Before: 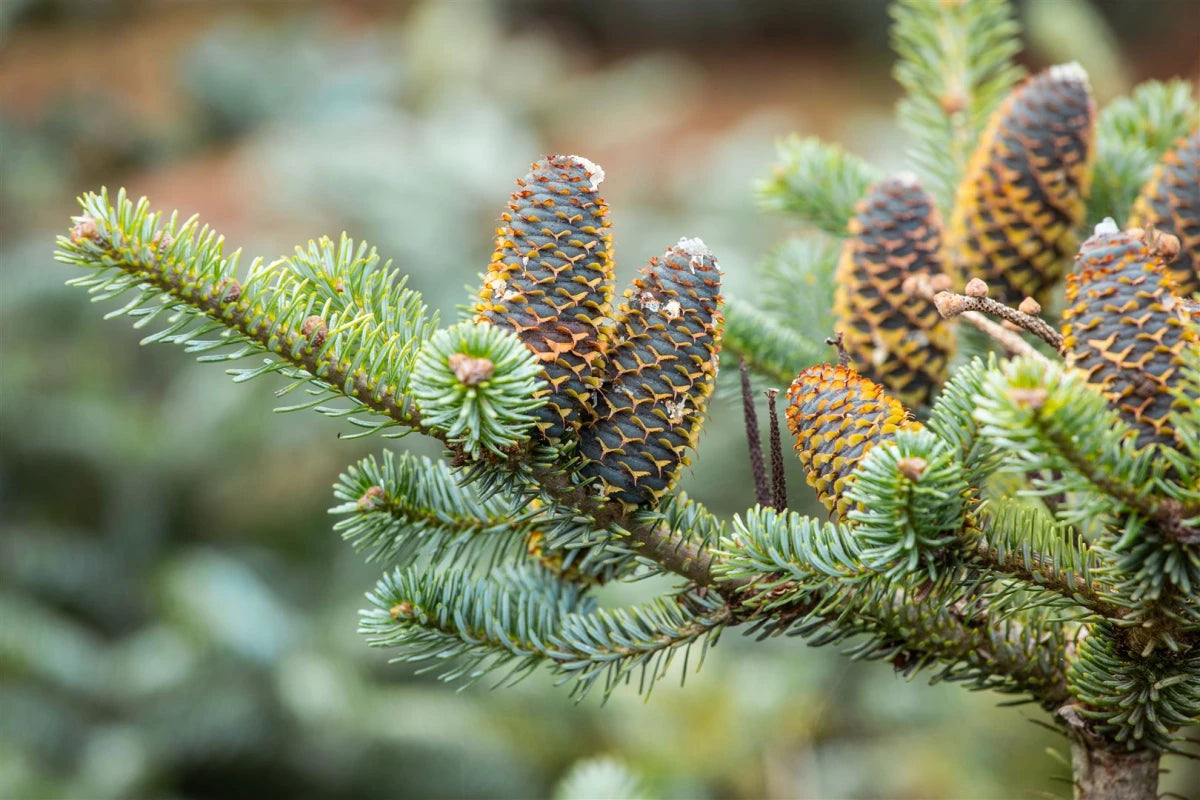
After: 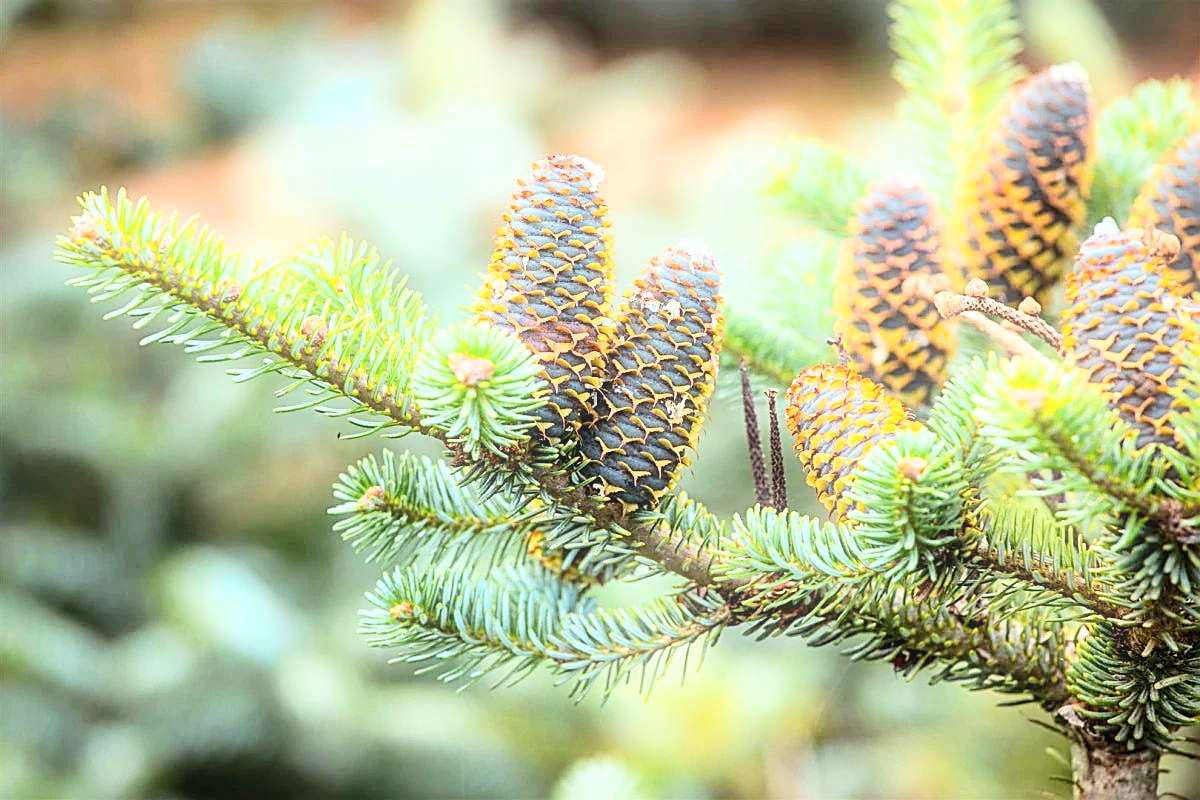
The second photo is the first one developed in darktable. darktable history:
base curve: curves: ch0 [(0, 0) (0.025, 0.046) (0.112, 0.277) (0.467, 0.74) (0.814, 0.929) (1, 0.942)]
local contrast: mode bilateral grid, contrast 20, coarseness 50, detail 120%, midtone range 0.2
sharpen: amount 1
bloom: size 5%, threshold 95%, strength 15%
